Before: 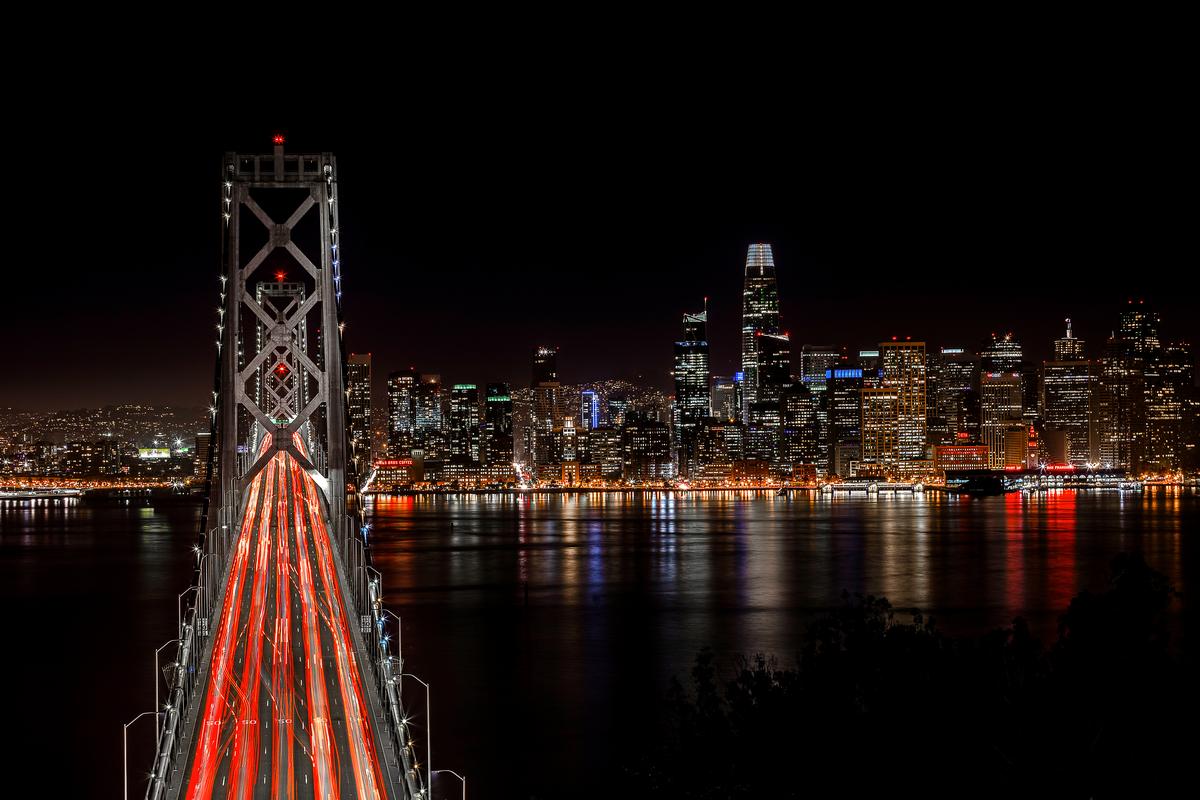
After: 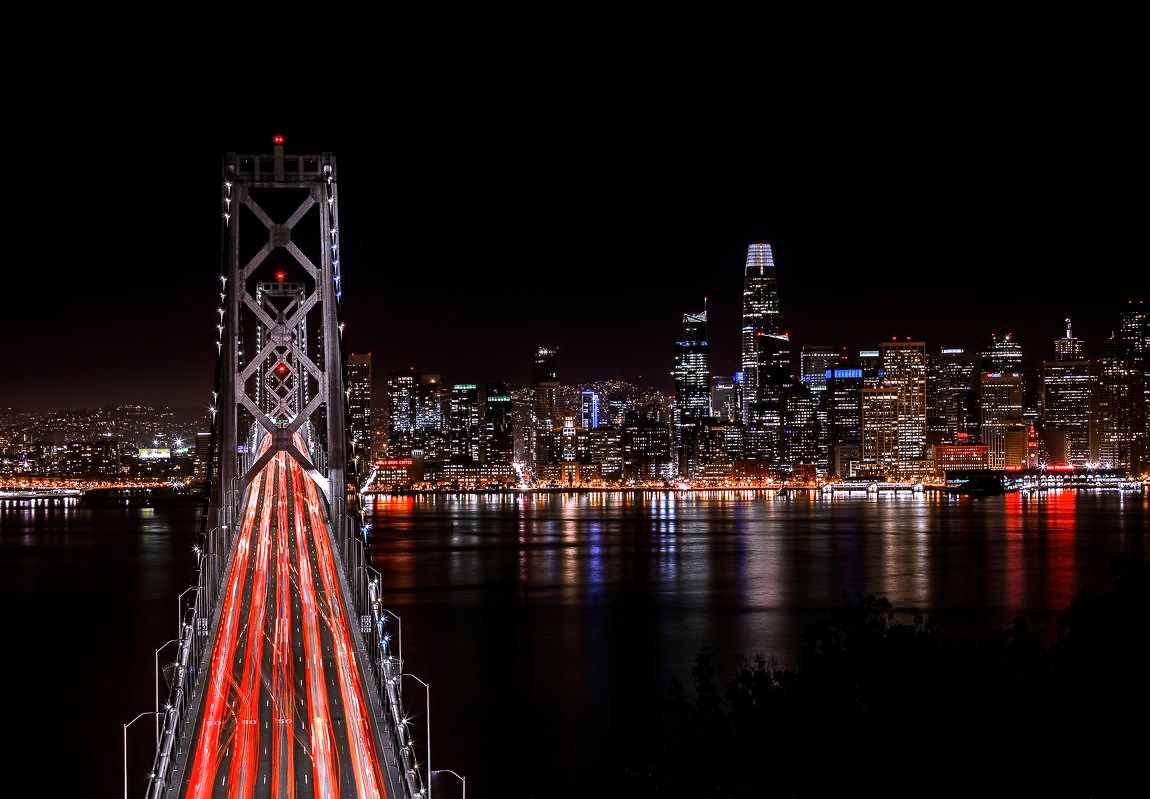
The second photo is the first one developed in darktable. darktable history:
tone equalizer: -8 EV -0.417 EV, -7 EV -0.389 EV, -6 EV -0.333 EV, -5 EV -0.222 EV, -3 EV 0.222 EV, -2 EV 0.333 EV, -1 EV 0.389 EV, +0 EV 0.417 EV, edges refinement/feathering 500, mask exposure compensation -1.57 EV, preserve details no
crop: right 4.126%, bottom 0.031%
white balance: red 1.042, blue 1.17
